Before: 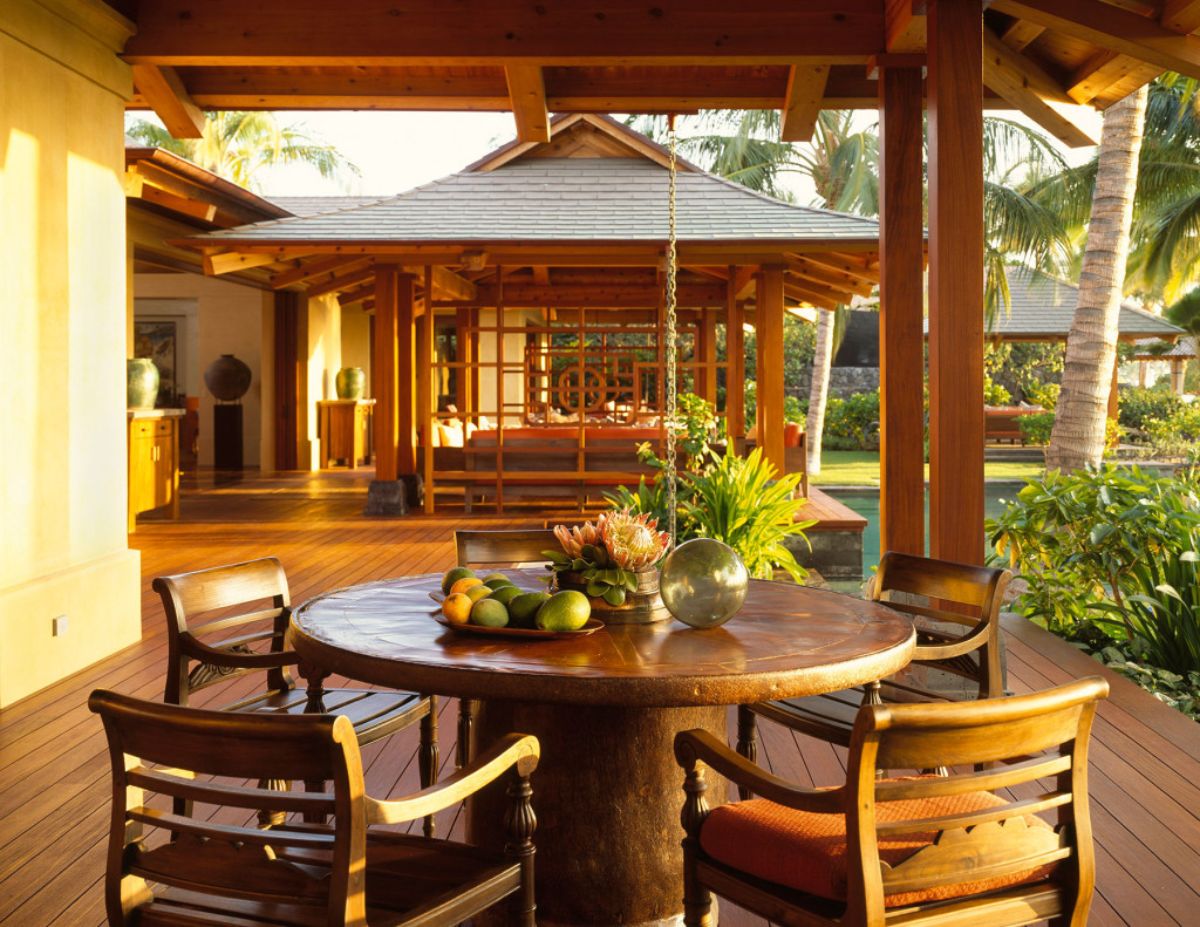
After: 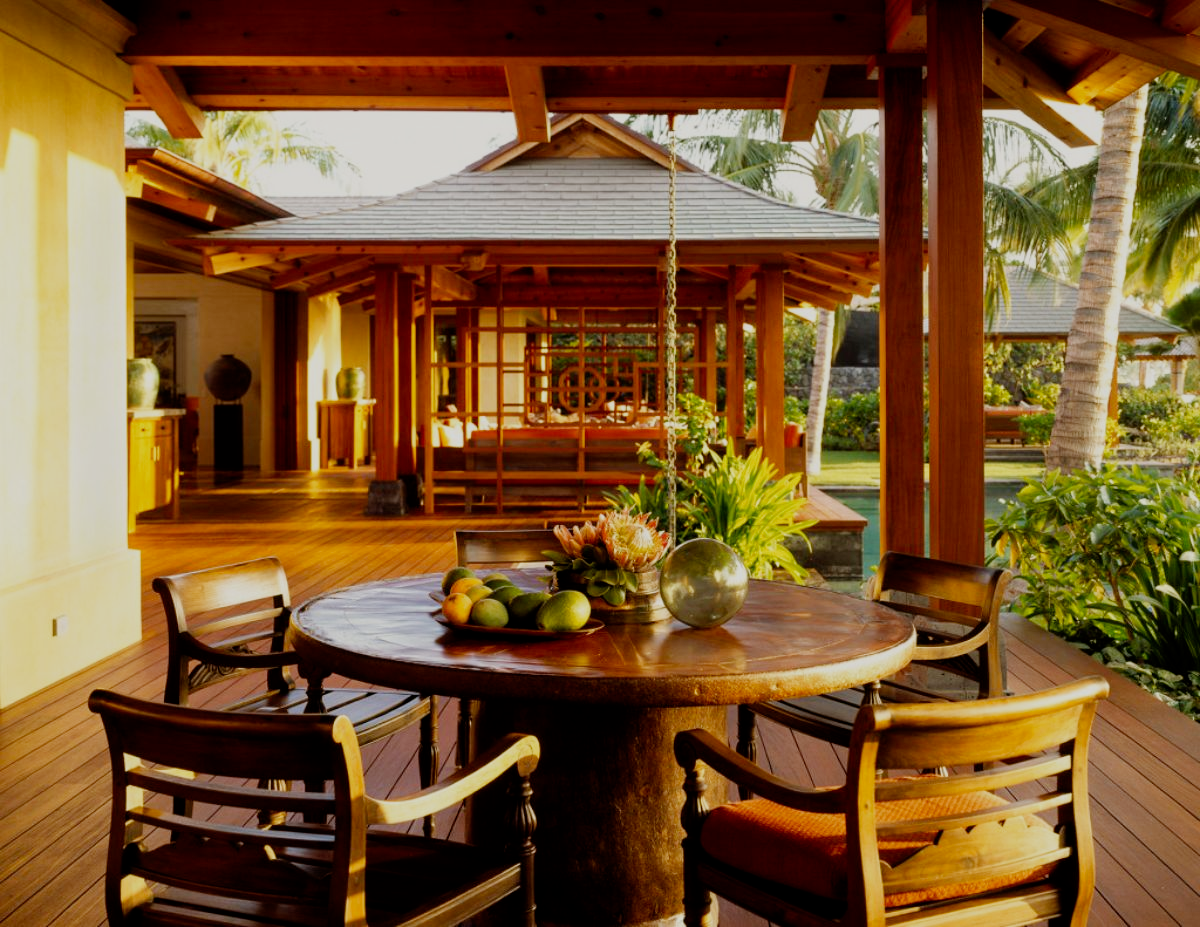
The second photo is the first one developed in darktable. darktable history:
exposure: exposure 0.367 EV, compensate highlight preservation false
filmic rgb: middle gray luminance 29%, black relative exposure -10.3 EV, white relative exposure 5.5 EV, threshold 6 EV, target black luminance 0%, hardness 3.95, latitude 2.04%, contrast 1.132, highlights saturation mix 5%, shadows ↔ highlights balance 15.11%, add noise in highlights 0, preserve chrominance no, color science v3 (2019), use custom middle-gray values true, iterations of high-quality reconstruction 0, contrast in highlights soft, enable highlight reconstruction true
